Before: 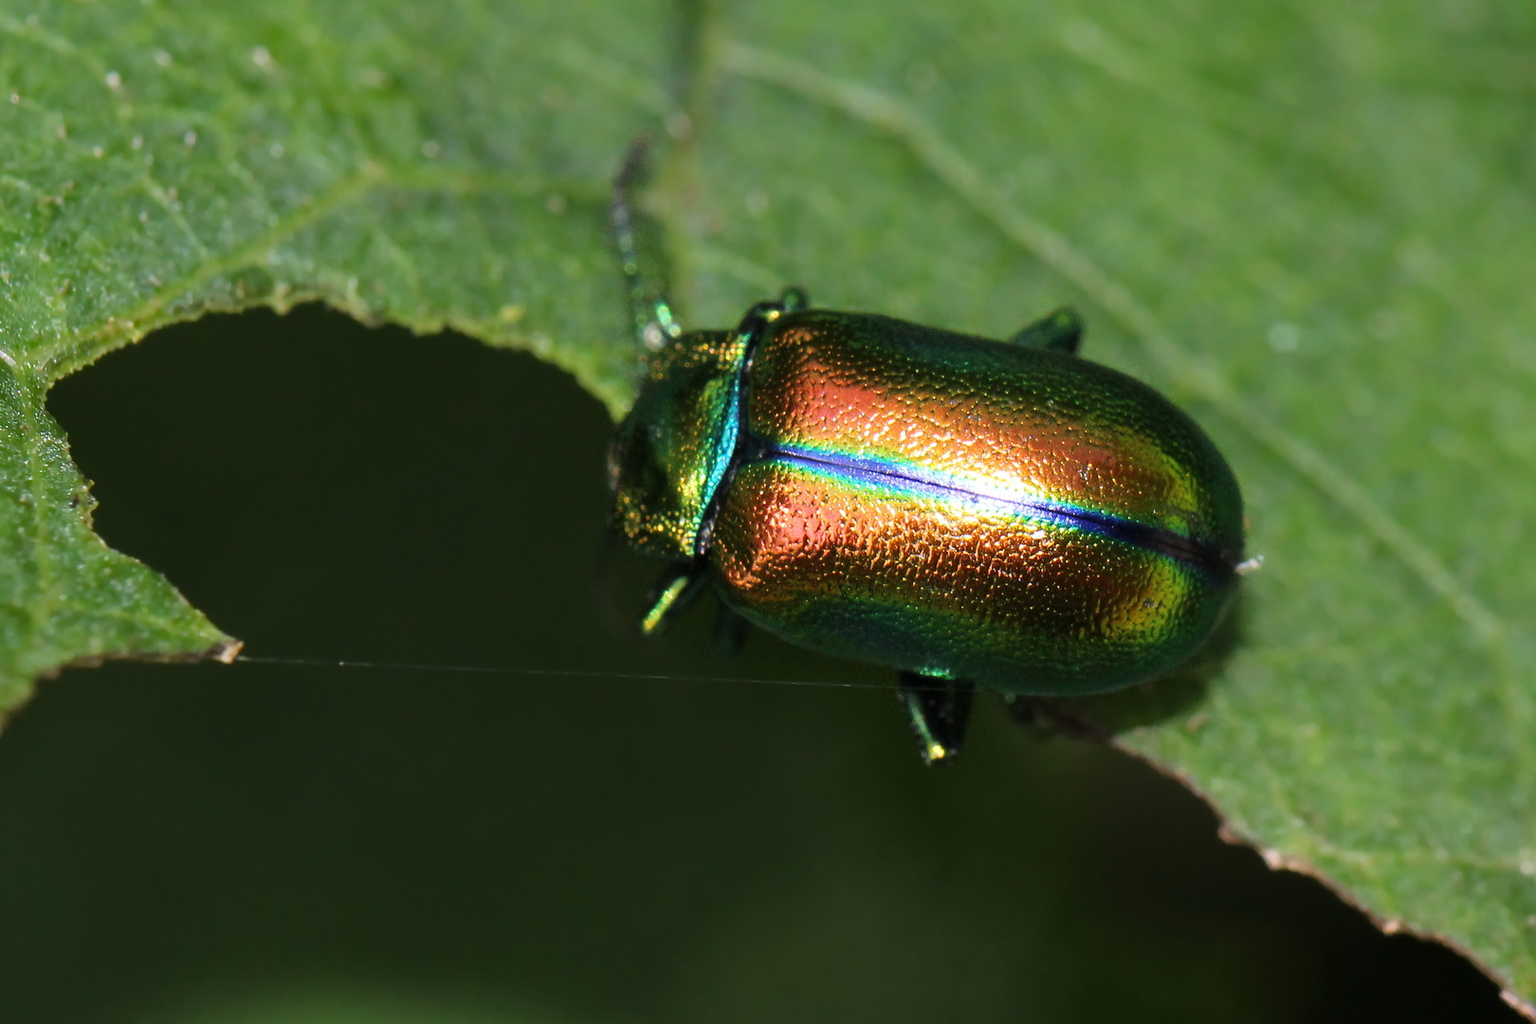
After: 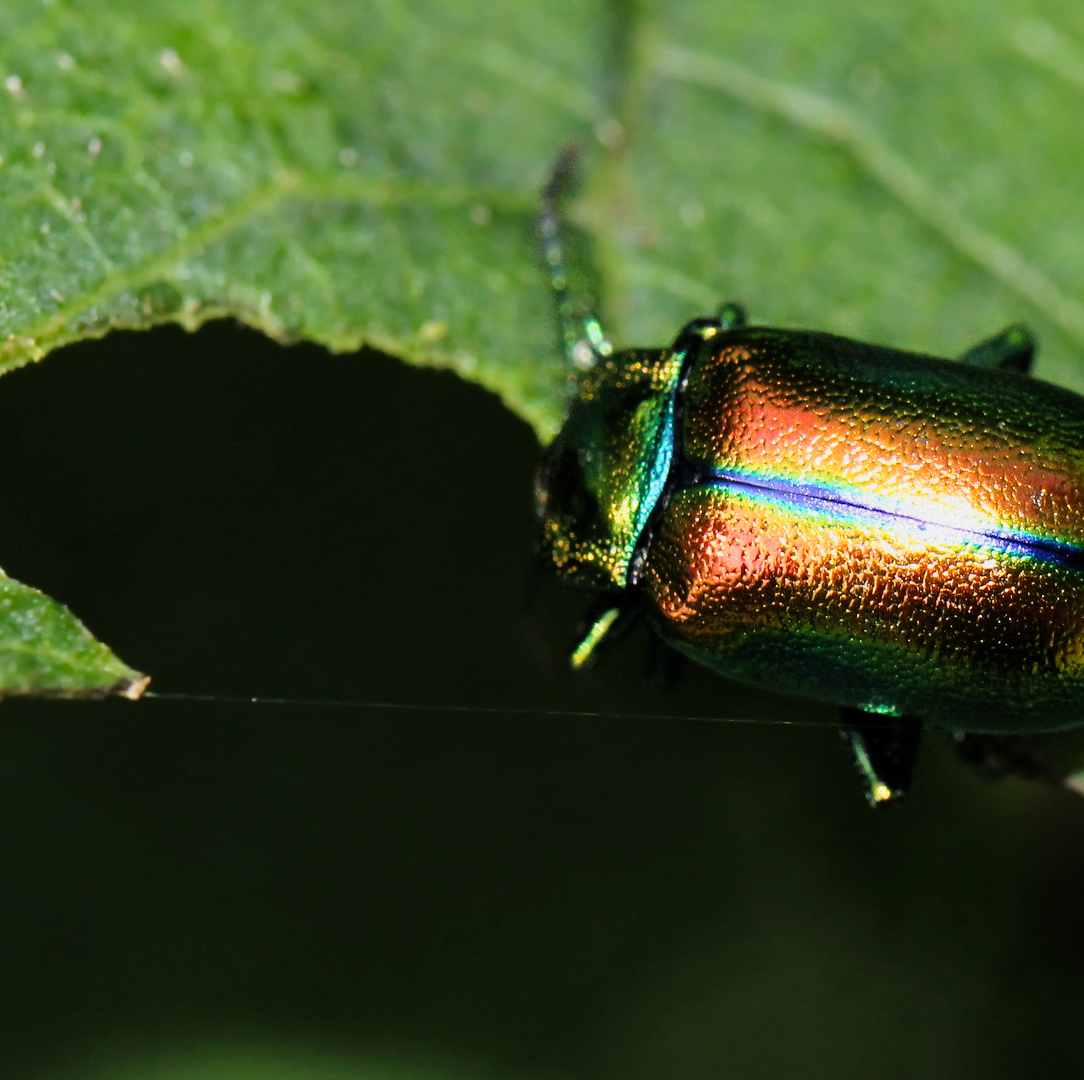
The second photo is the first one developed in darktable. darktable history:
tone curve: curves: ch0 [(0, 0) (0.091, 0.077) (0.517, 0.574) (0.745, 0.82) (0.844, 0.908) (0.909, 0.942) (1, 0.973)]; ch1 [(0, 0) (0.437, 0.404) (0.5, 0.5) (0.534, 0.554) (0.58, 0.603) (0.616, 0.649) (1, 1)]; ch2 [(0, 0) (0.442, 0.415) (0.5, 0.5) (0.535, 0.557) (0.585, 0.62) (1, 1)], preserve colors none
filmic rgb: middle gray luminance 18.26%, black relative exposure -11.56 EV, white relative exposure 2.55 EV, target black luminance 0%, hardness 8.45, latitude 98.34%, contrast 1.083, shadows ↔ highlights balance 0.699%
crop and rotate: left 6.604%, right 26.476%
